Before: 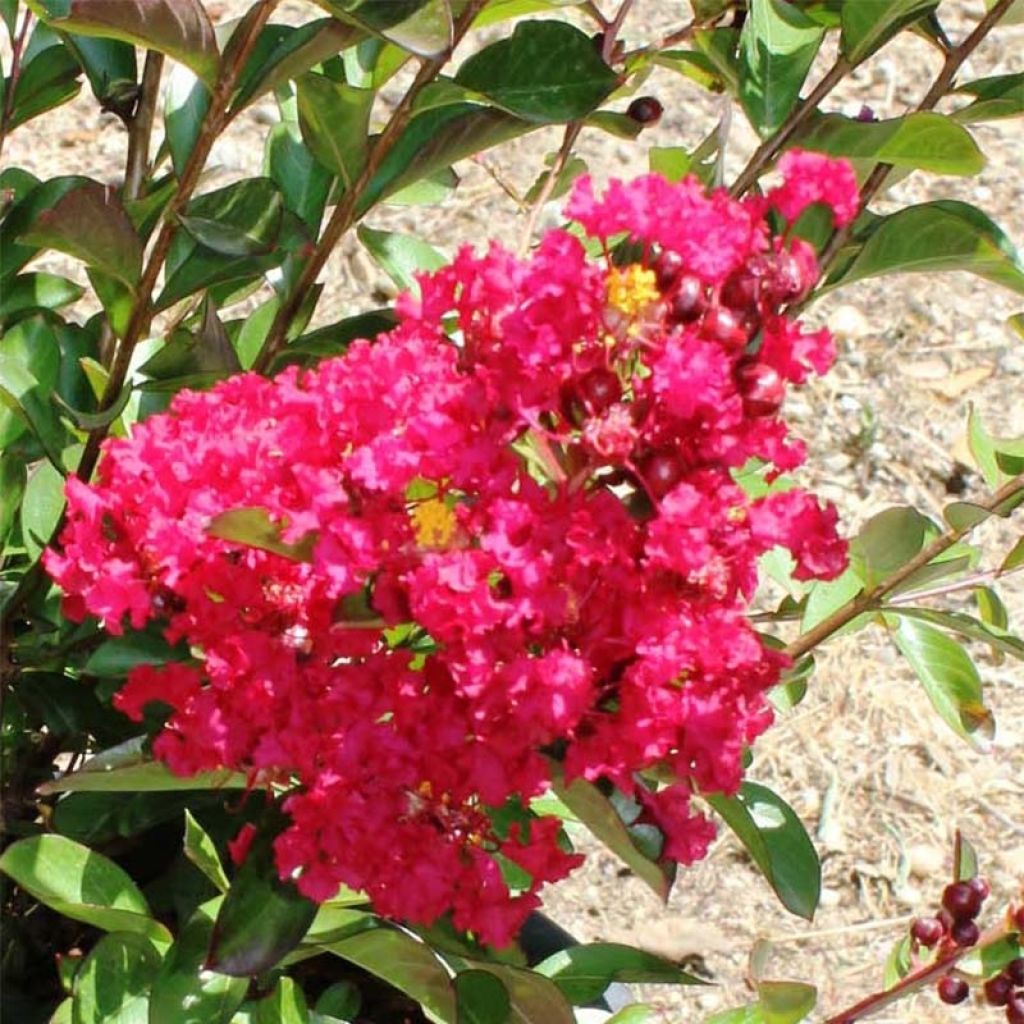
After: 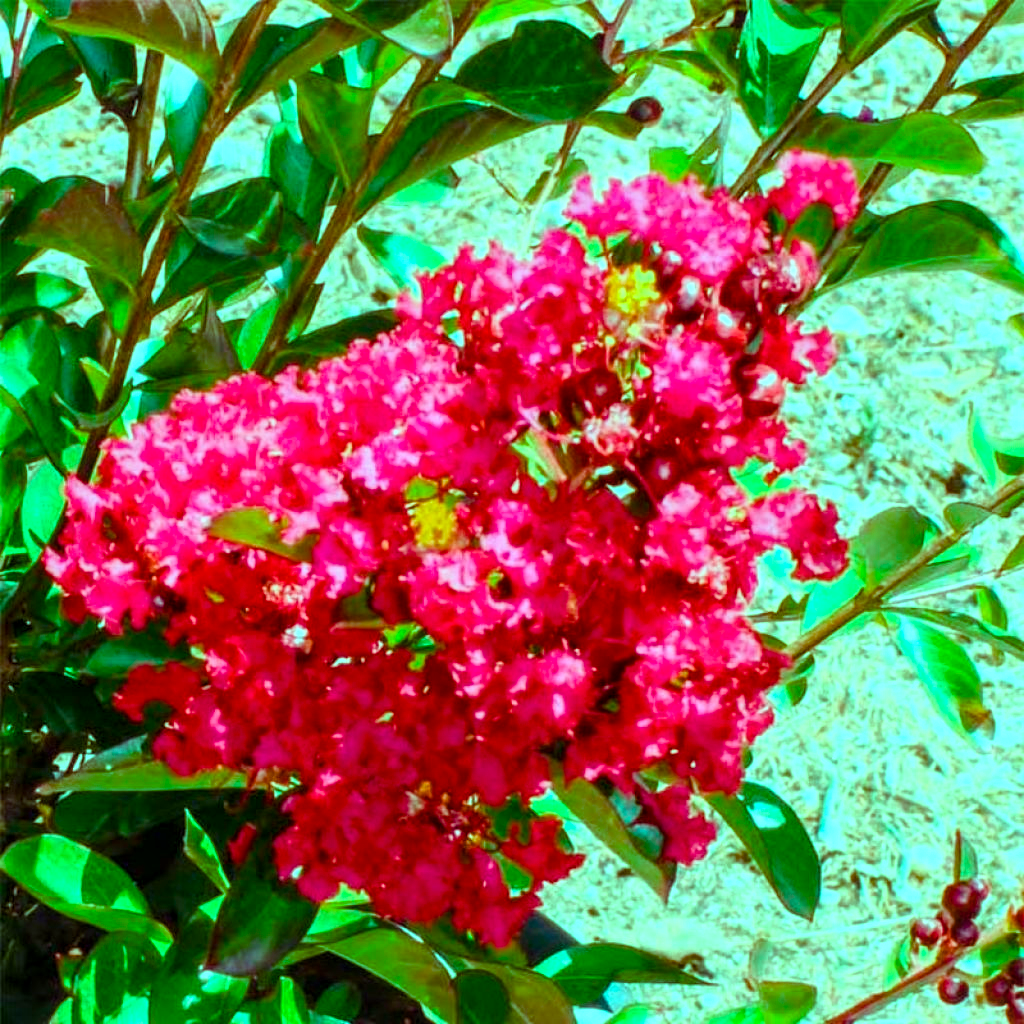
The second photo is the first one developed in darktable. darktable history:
local contrast: on, module defaults
color balance rgb: shadows lift › chroma 2.604%, shadows lift › hue 189.75°, highlights gain › luminance 20.19%, highlights gain › chroma 13.124%, highlights gain › hue 173.31°, linear chroma grading › global chroma 8.959%, perceptual saturation grading › global saturation 20%, perceptual saturation grading › highlights -25.894%, perceptual saturation grading › shadows 50.515%, global vibrance 23.524%
